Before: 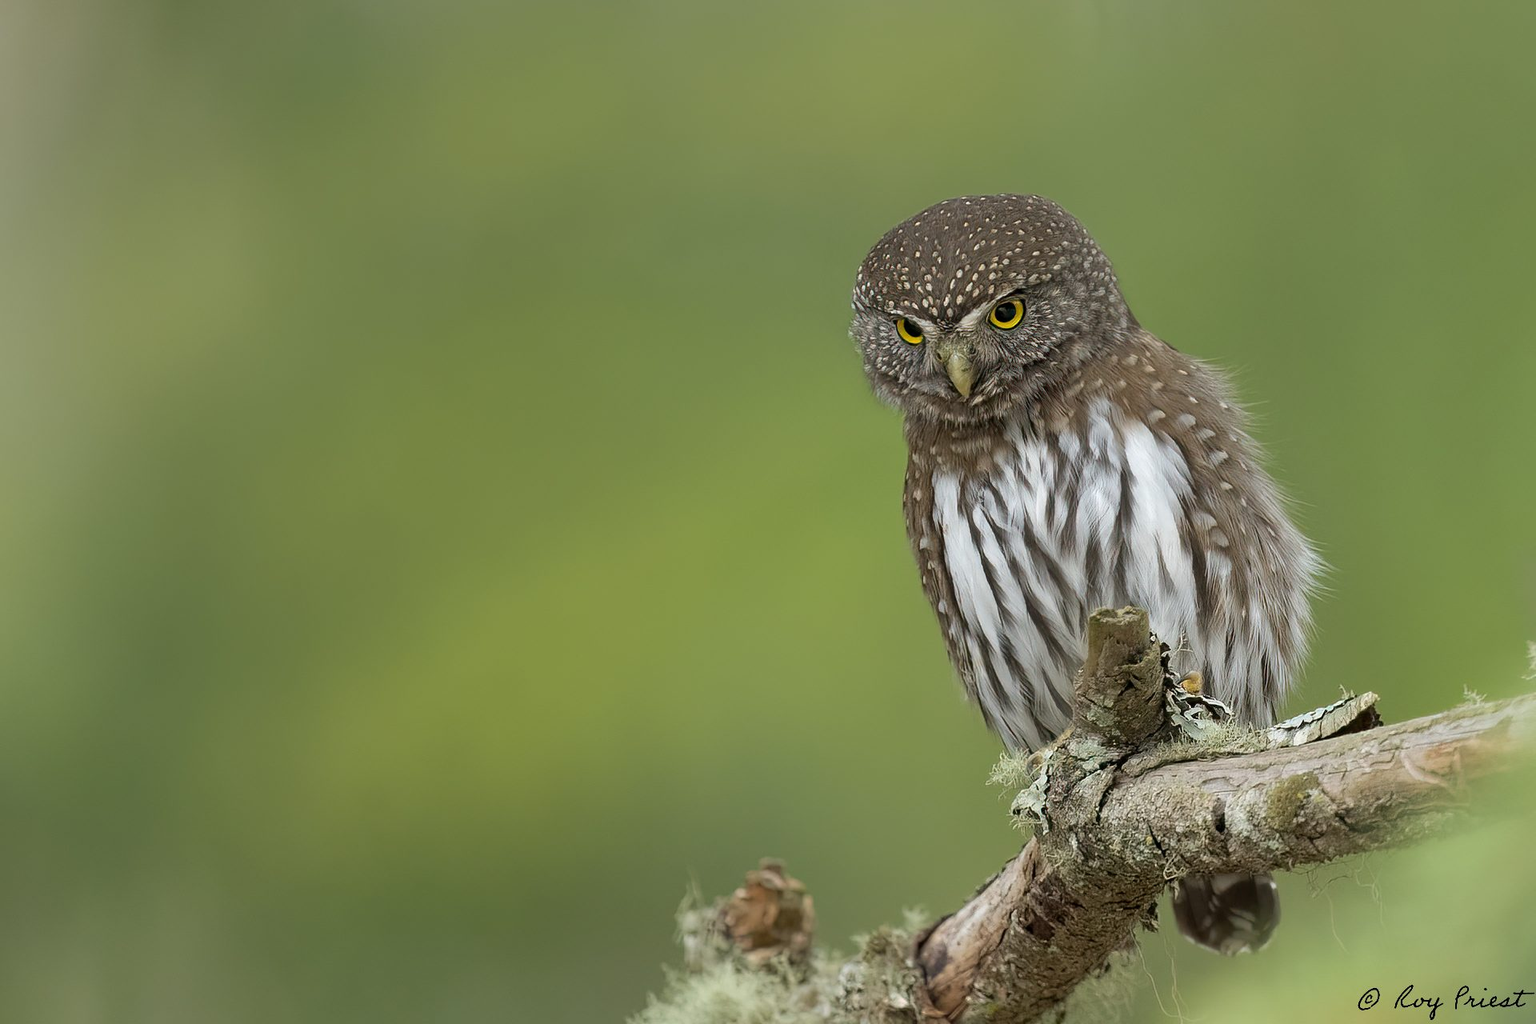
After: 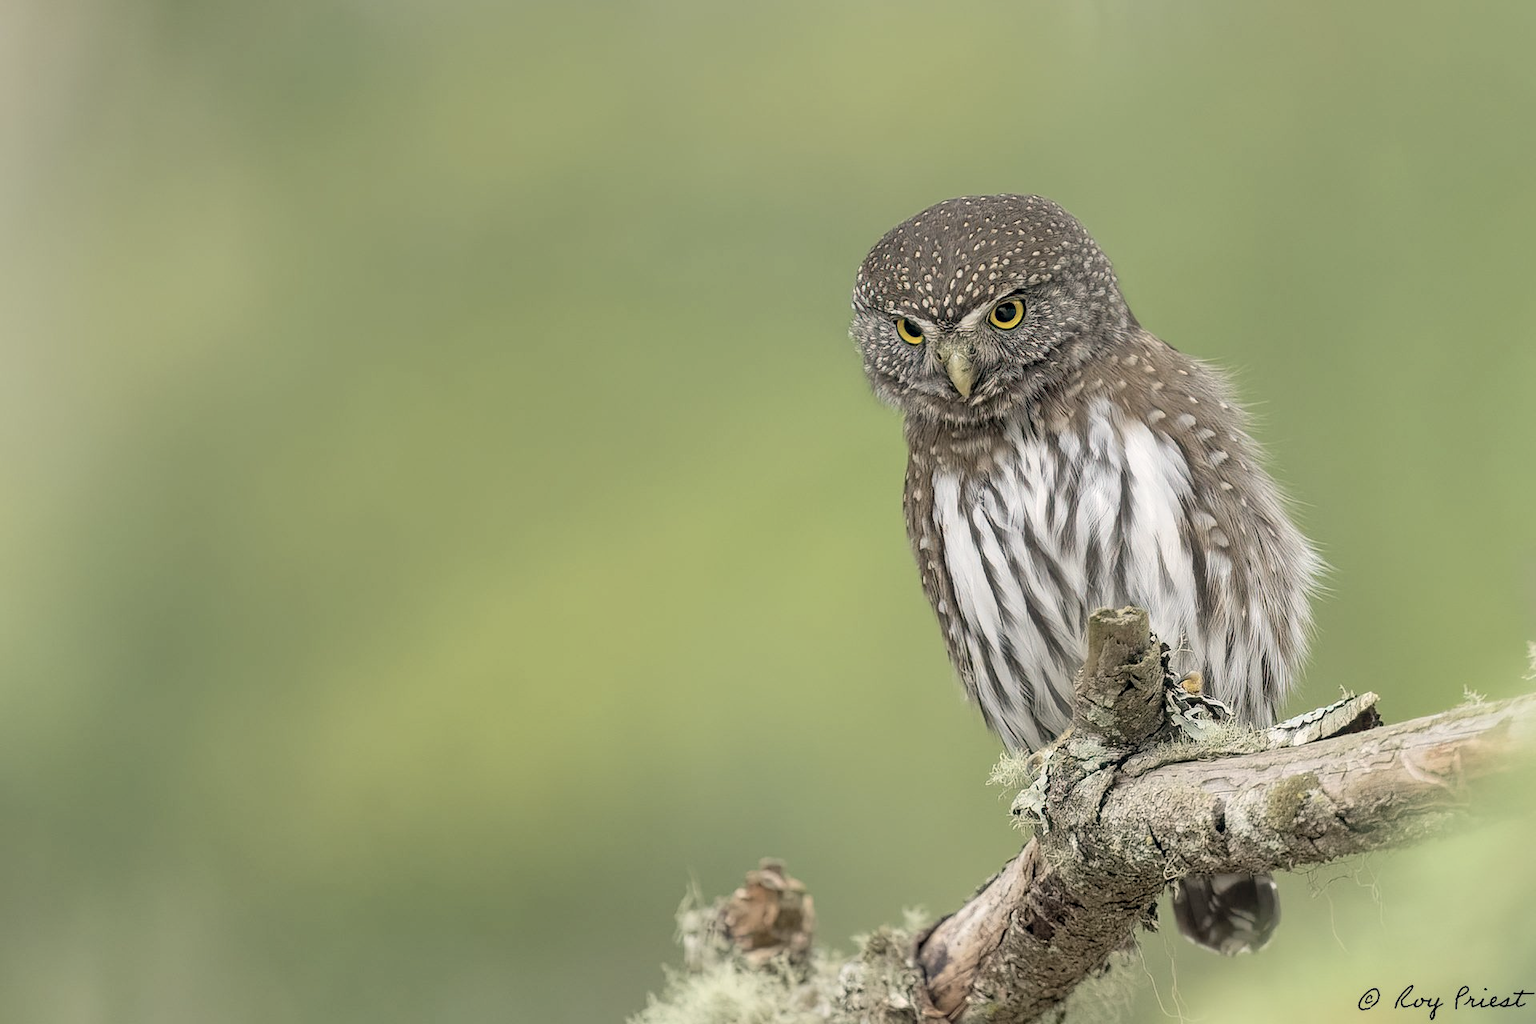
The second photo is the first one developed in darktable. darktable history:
color balance rgb: contrast -10%
color correction: highlights a* 2.75, highlights b* 5, shadows a* -2.04, shadows b* -4.84, saturation 0.8
local contrast: detail 130%
contrast brightness saturation: contrast 0.14, brightness 0.21
